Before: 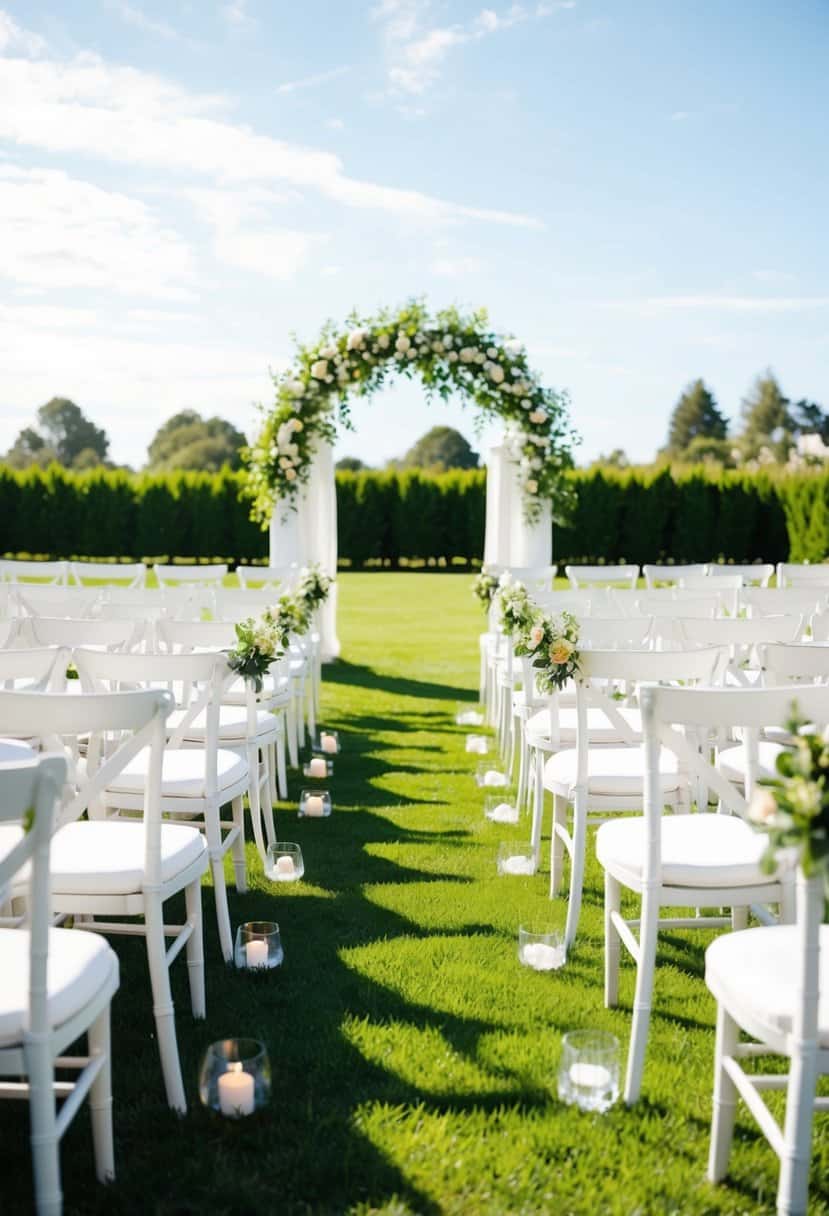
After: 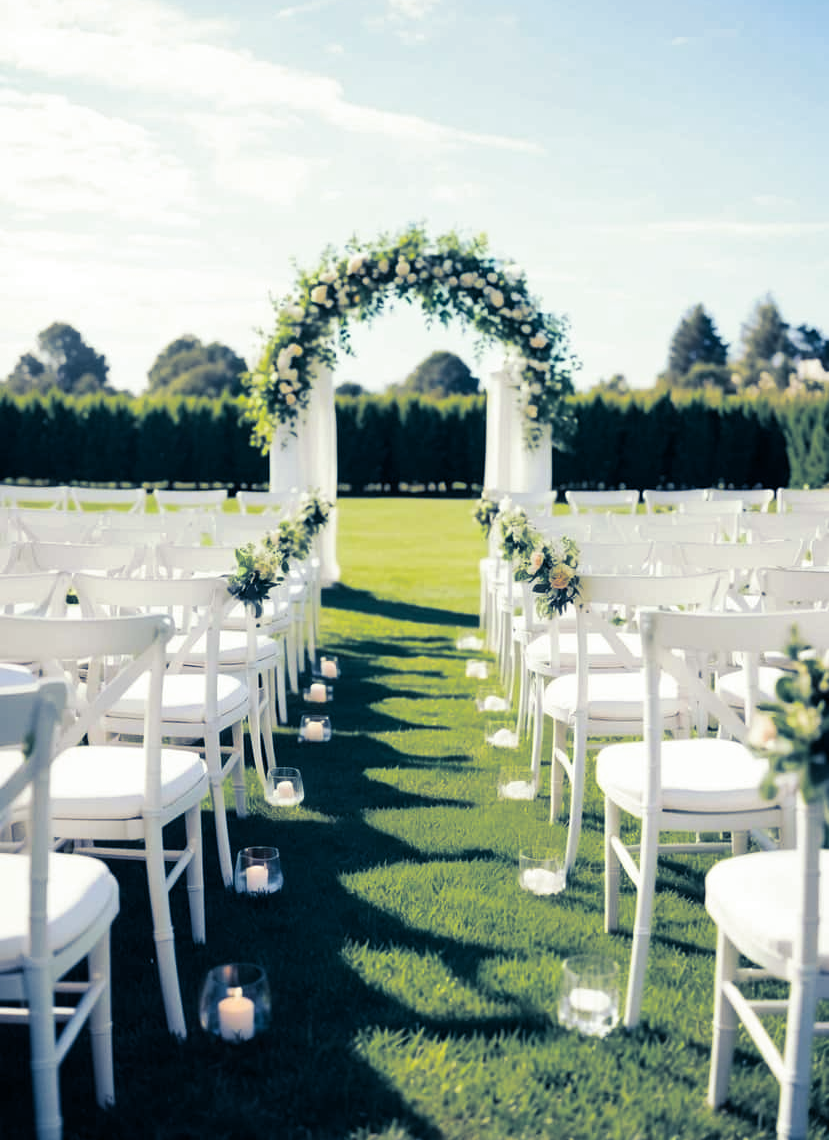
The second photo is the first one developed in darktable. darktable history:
split-toning: shadows › hue 226.8°, shadows › saturation 0.84
crop and rotate: top 6.25%
